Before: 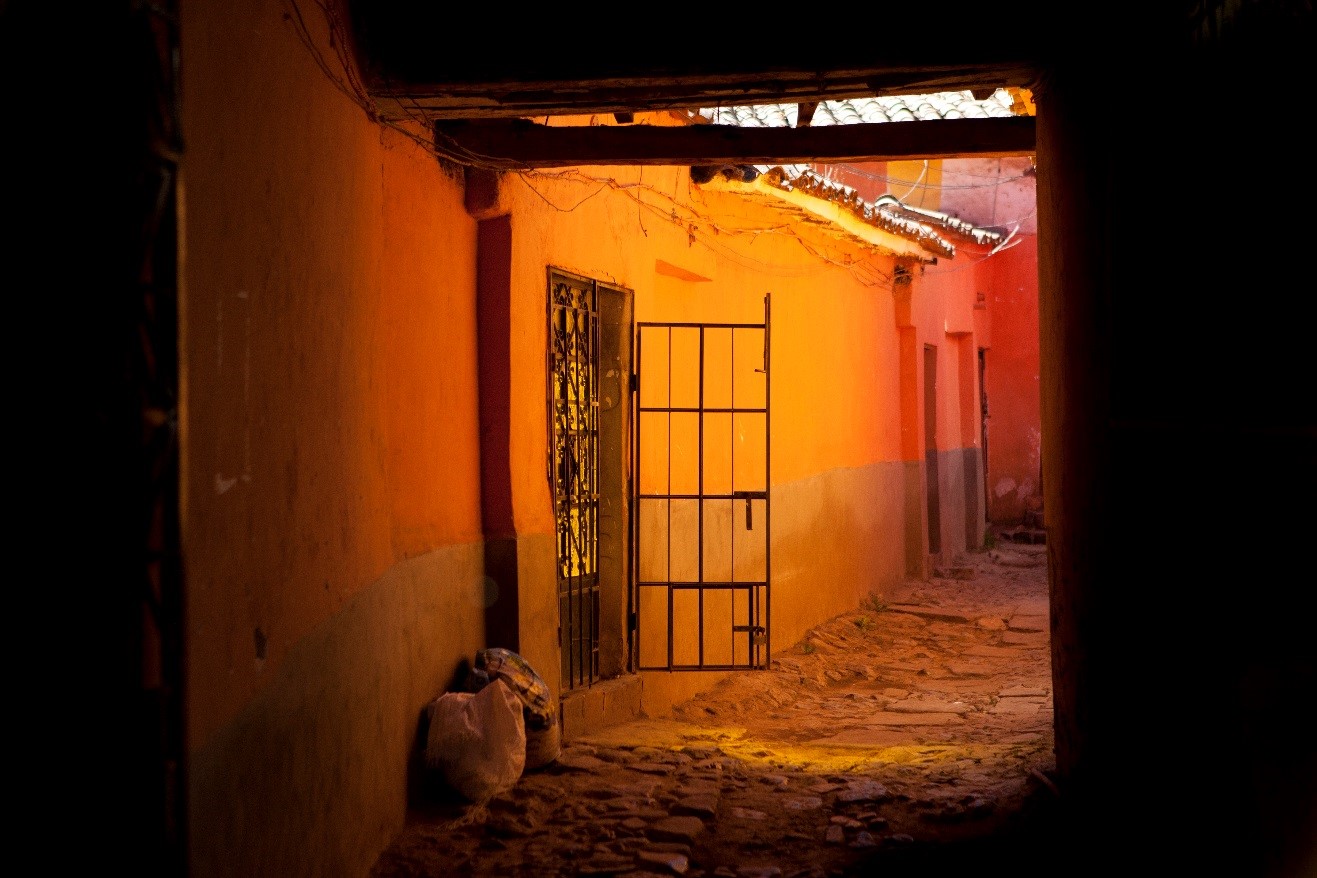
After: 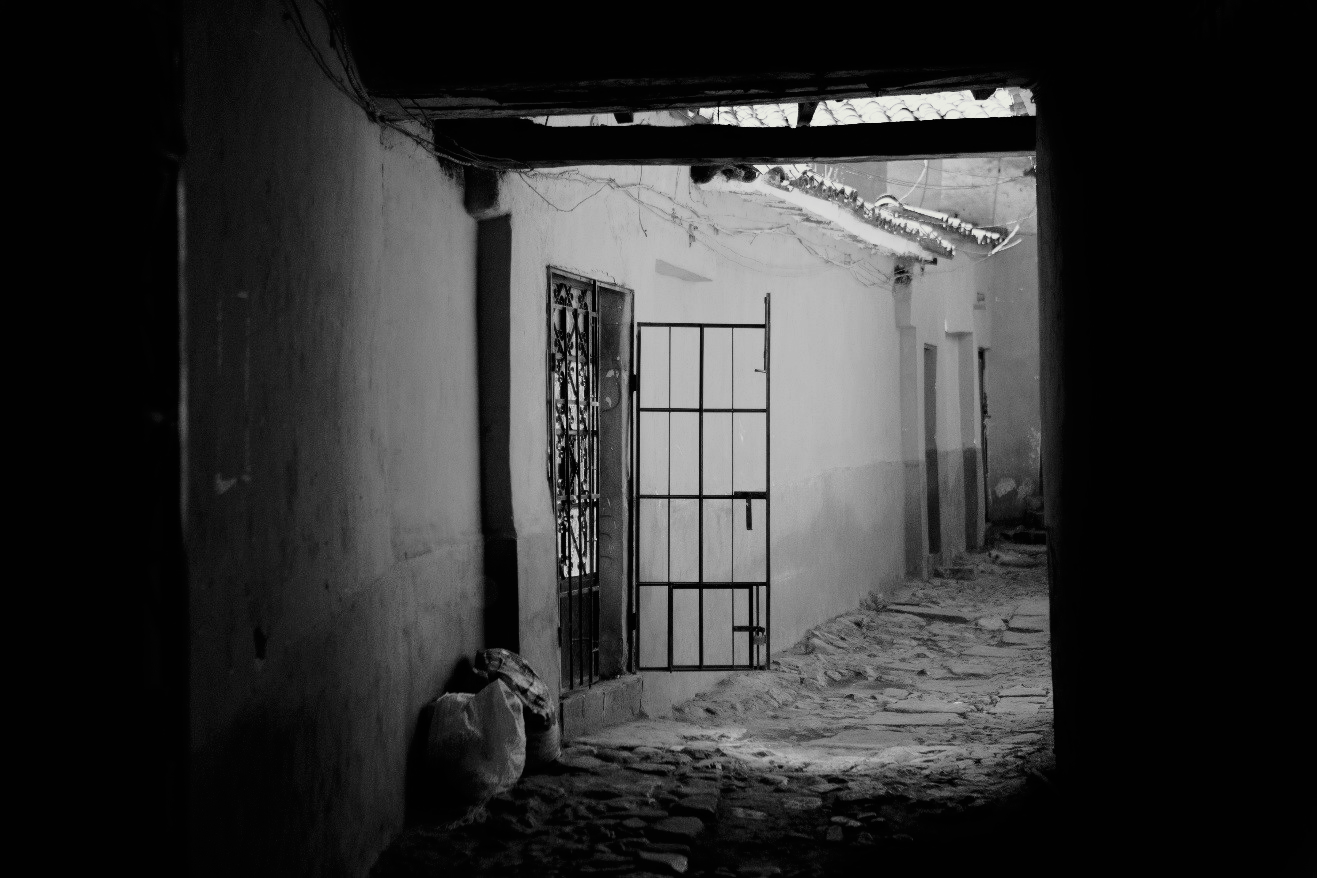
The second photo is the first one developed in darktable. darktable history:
tone curve: curves: ch0 [(0.003, 0.003) (0.104, 0.026) (0.236, 0.181) (0.401, 0.443) (0.495, 0.55) (0.625, 0.67) (0.819, 0.841) (0.96, 0.899)]; ch1 [(0, 0) (0.161, 0.092) (0.37, 0.302) (0.424, 0.402) (0.45, 0.466) (0.495, 0.51) (0.573, 0.571) (0.638, 0.641) (0.751, 0.741) (1, 1)]; ch2 [(0, 0) (0.352, 0.403) (0.466, 0.443) (0.524, 0.526) (0.56, 0.556) (1, 1)], color space Lab, independent channels, preserve colors none
split-toning: shadows › saturation 0.61, highlights › saturation 0.58, balance -28.74, compress 87.36%
monochrome: on, module defaults
tone equalizer: on, module defaults
